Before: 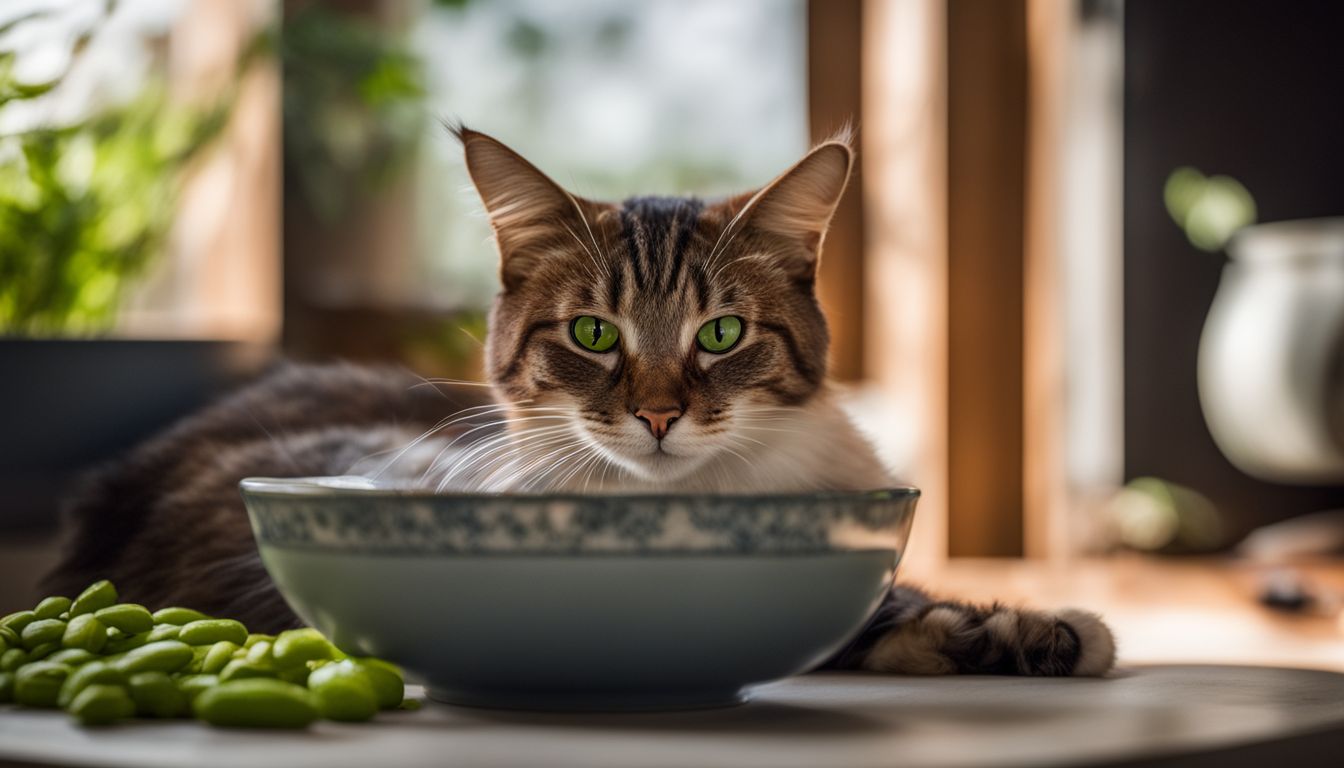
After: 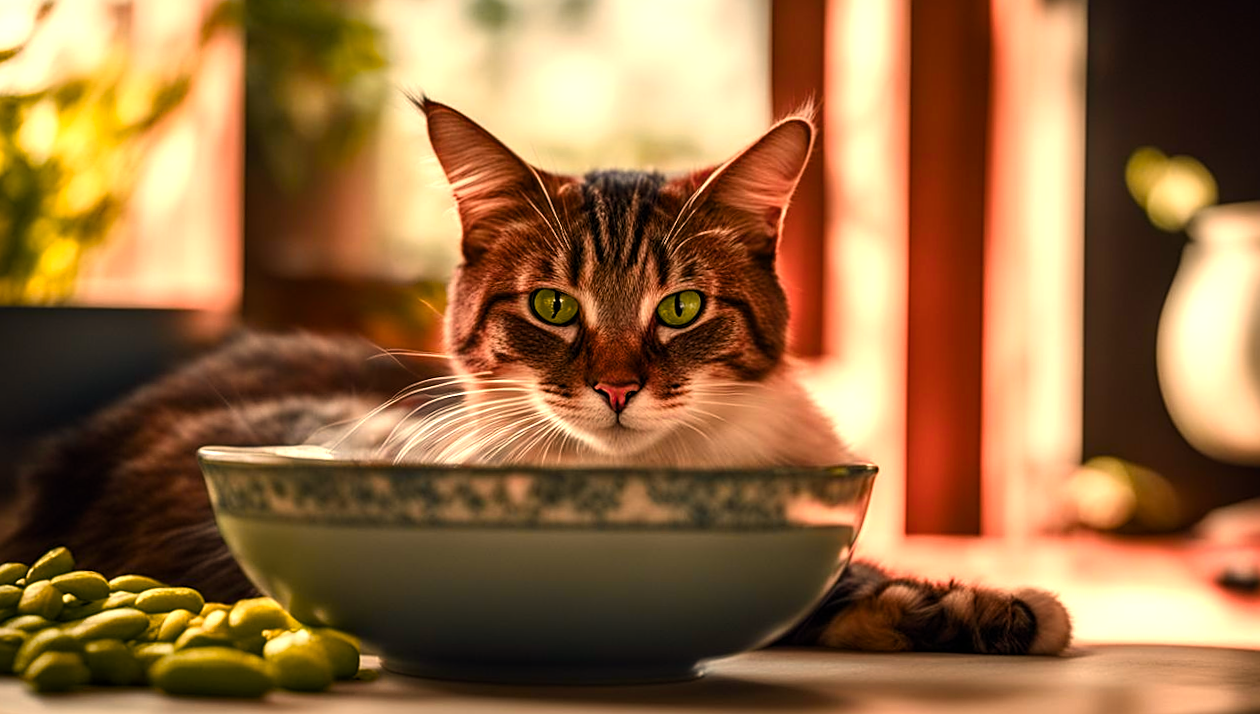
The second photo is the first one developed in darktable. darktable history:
exposure: exposure 0.15 EV, compensate highlight preservation false
rotate and perspective: rotation -1°, crop left 0.011, crop right 0.989, crop top 0.025, crop bottom 0.975
sharpen: on, module defaults
color balance rgb: shadows lift › luminance -20%, power › hue 72.24°, highlights gain › luminance 15%, global offset › hue 171.6°, perceptual saturation grading › highlights -15%, perceptual saturation grading › shadows 25%, global vibrance 35%, contrast 10%
color zones: curves: ch1 [(0.235, 0.558) (0.75, 0.5)]; ch2 [(0.25, 0.462) (0.749, 0.457)], mix 40.67%
crop and rotate: angle -1.69°
tone equalizer: -7 EV 0.13 EV, smoothing diameter 25%, edges refinement/feathering 10, preserve details guided filter
white balance: red 1.138, green 0.996, blue 0.812
